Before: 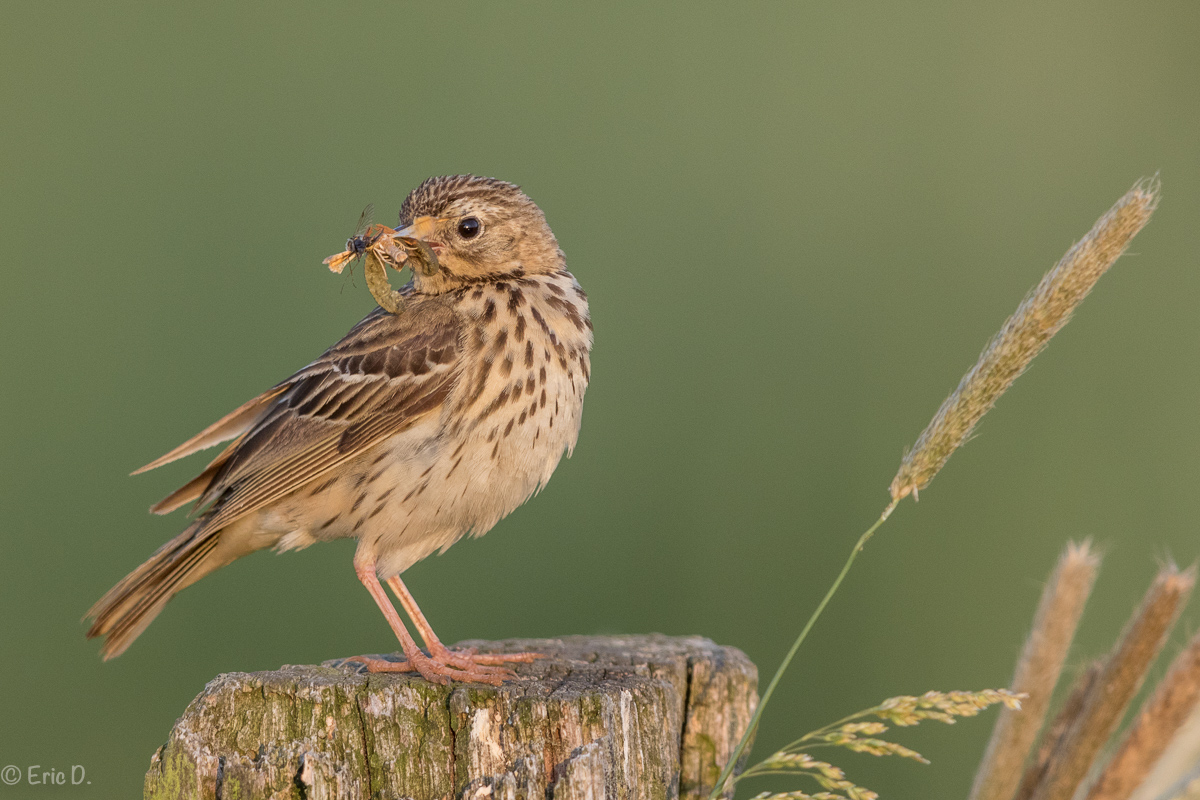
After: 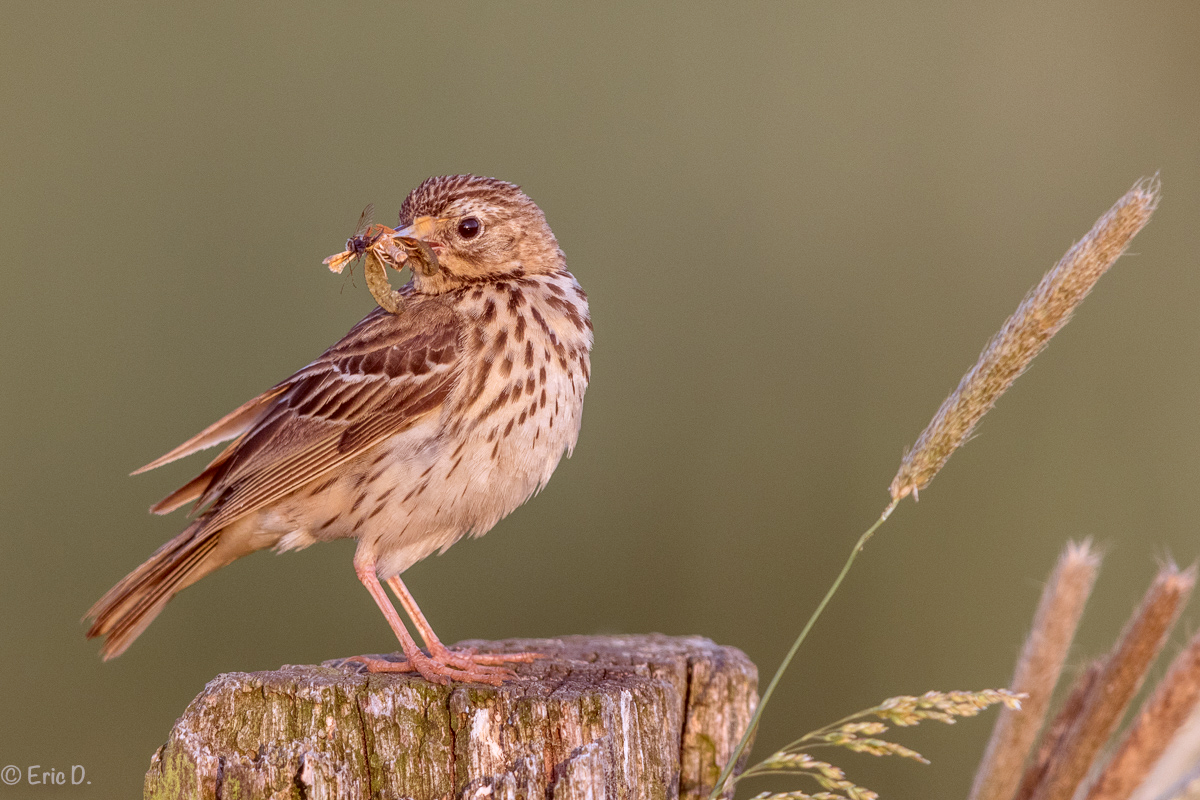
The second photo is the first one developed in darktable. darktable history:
white balance: red 1.042, blue 1.17
local contrast: on, module defaults
color correction: highlights a* -7.23, highlights b* -0.161, shadows a* 20.08, shadows b* 11.73
